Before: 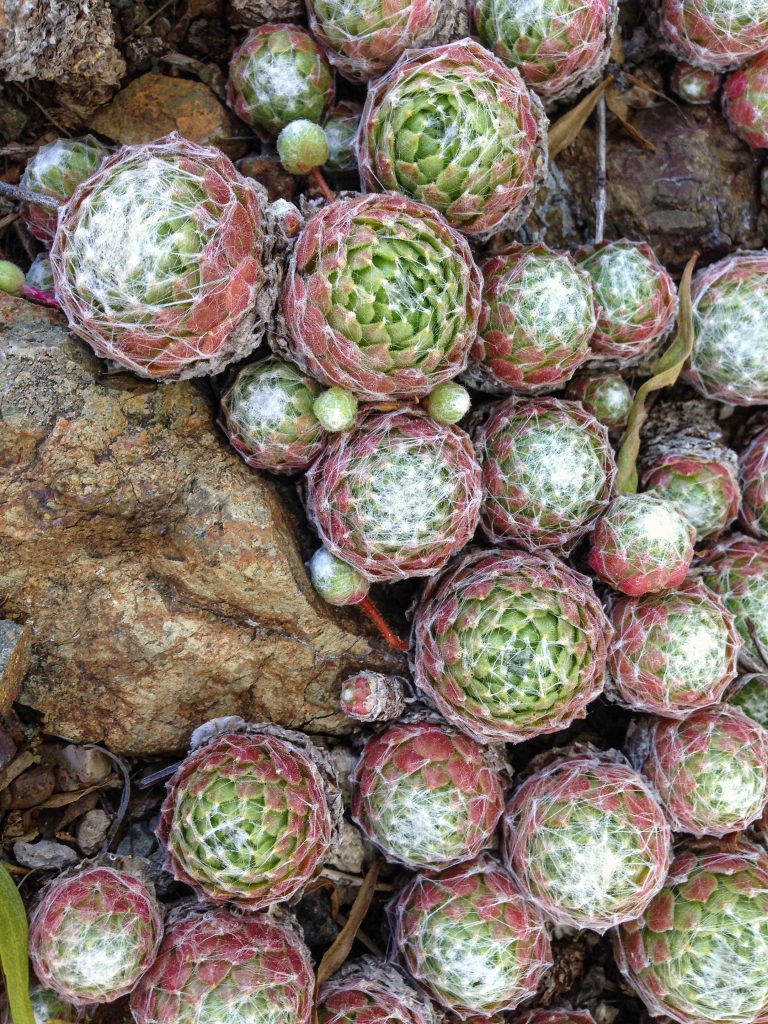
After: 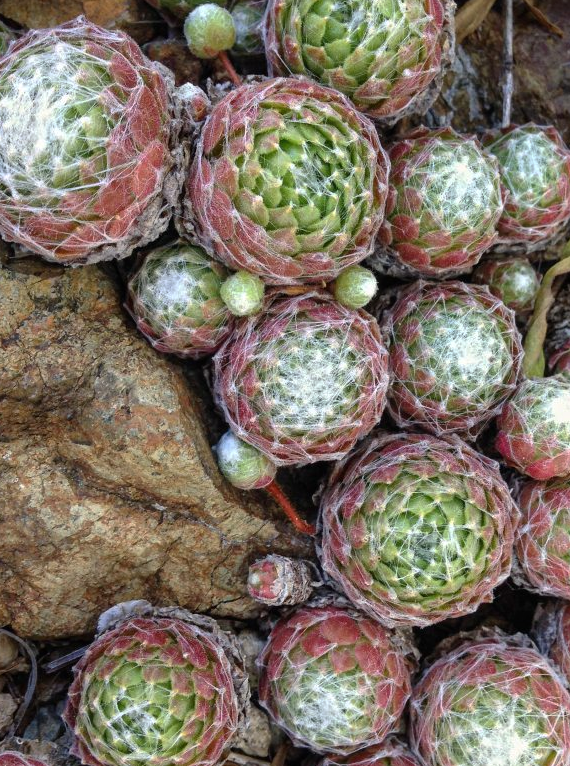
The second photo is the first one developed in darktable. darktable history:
crop and rotate: left 12.152%, top 11.4%, right 13.529%, bottom 13.749%
base curve: curves: ch0 [(0, 0) (0.74, 0.67) (1, 1)], preserve colors none
